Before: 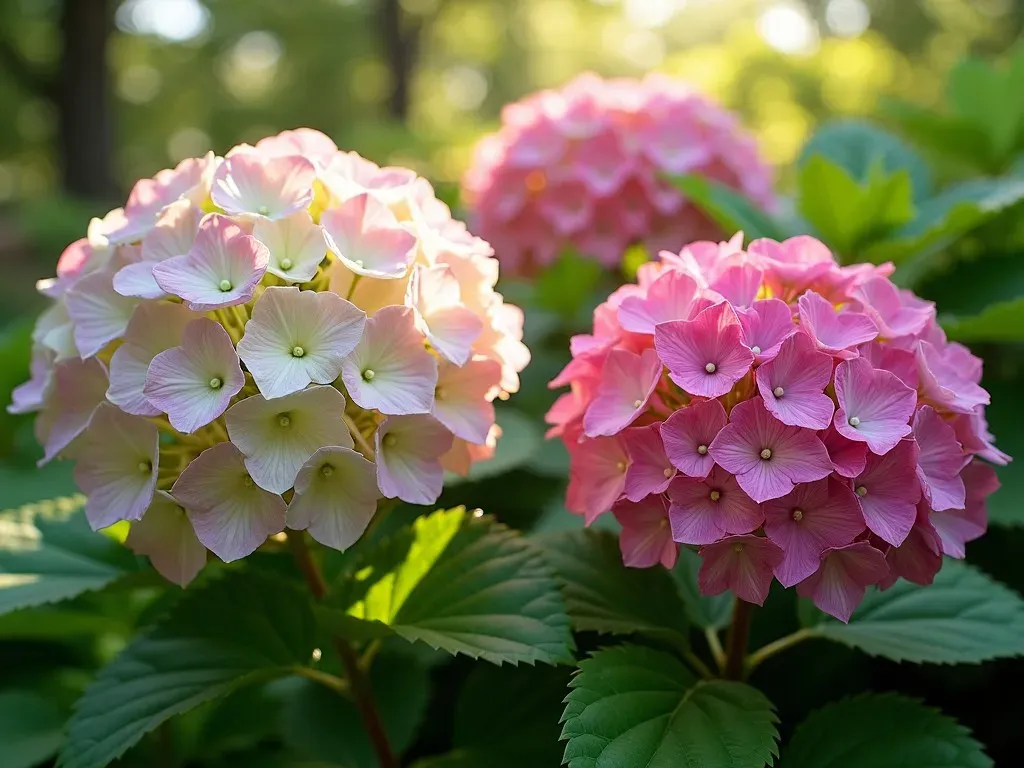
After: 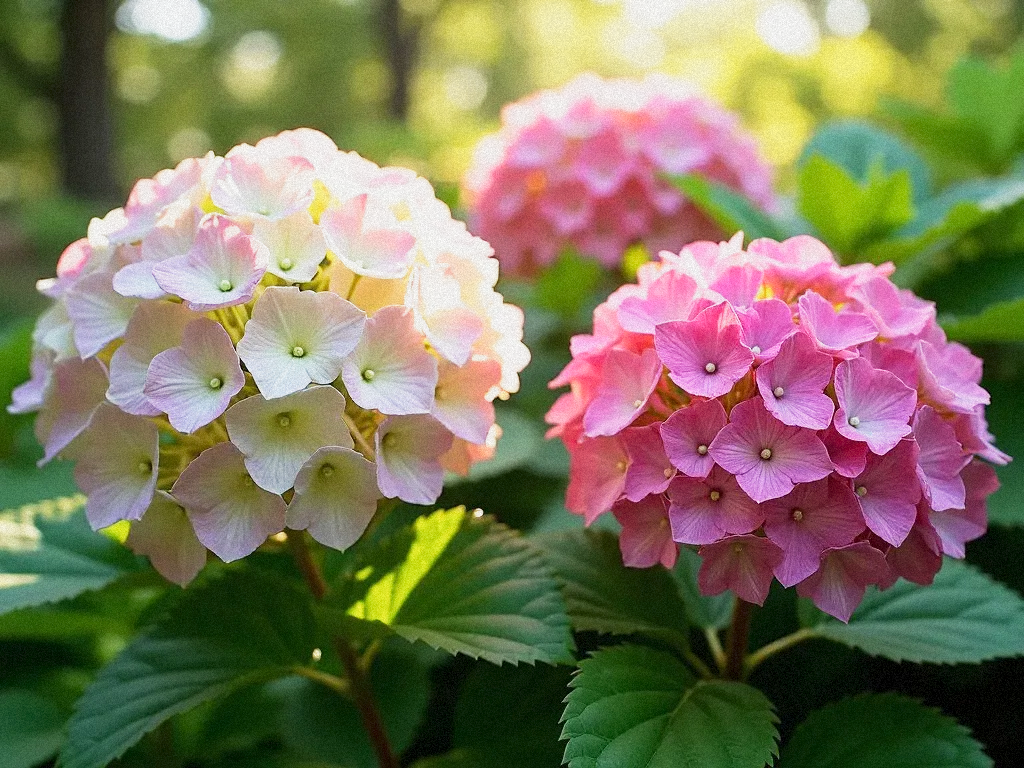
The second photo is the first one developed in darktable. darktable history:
base curve: curves: ch0 [(0, 0) (0.088, 0.125) (0.176, 0.251) (0.354, 0.501) (0.613, 0.749) (1, 0.877)], preserve colors none
white balance: red 1, blue 1
grain: mid-tones bias 0%
